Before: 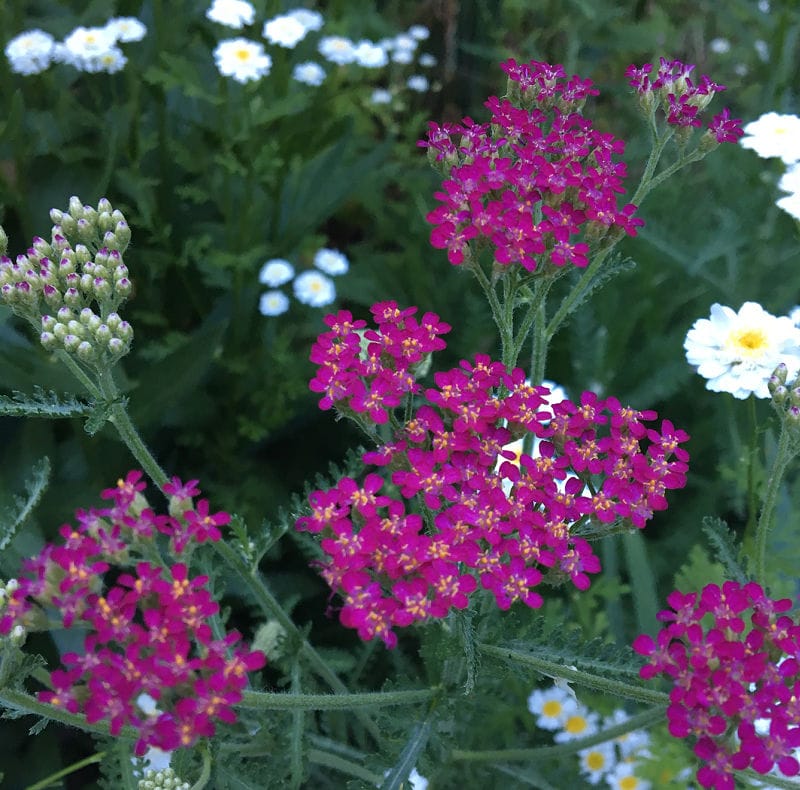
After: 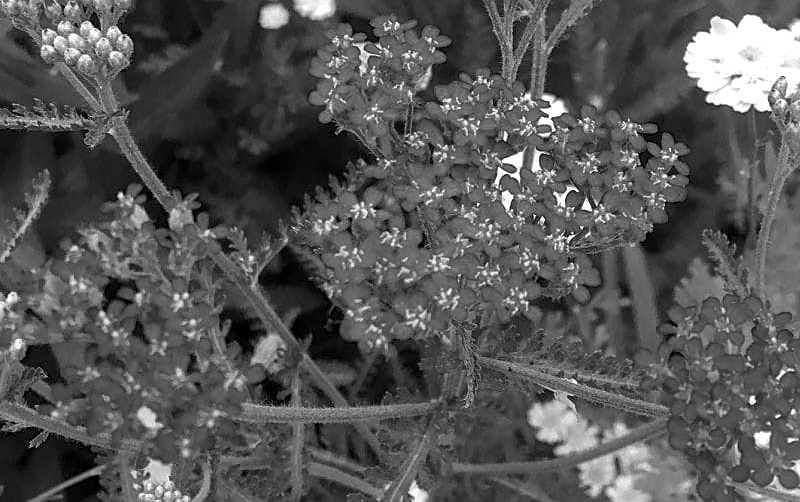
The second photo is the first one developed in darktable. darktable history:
sharpen: on, module defaults
crop and rotate: top 36.435%
color zones: curves: ch1 [(0, -0.014) (0.143, -0.013) (0.286, -0.013) (0.429, -0.016) (0.571, -0.019) (0.714, -0.015) (0.857, 0.002) (1, -0.014)]
exposure: exposure 0.2 EV, compensate highlight preservation false
local contrast: on, module defaults
color correction: highlights a* 19.5, highlights b* -11.53, saturation 1.69
monochrome: on, module defaults
